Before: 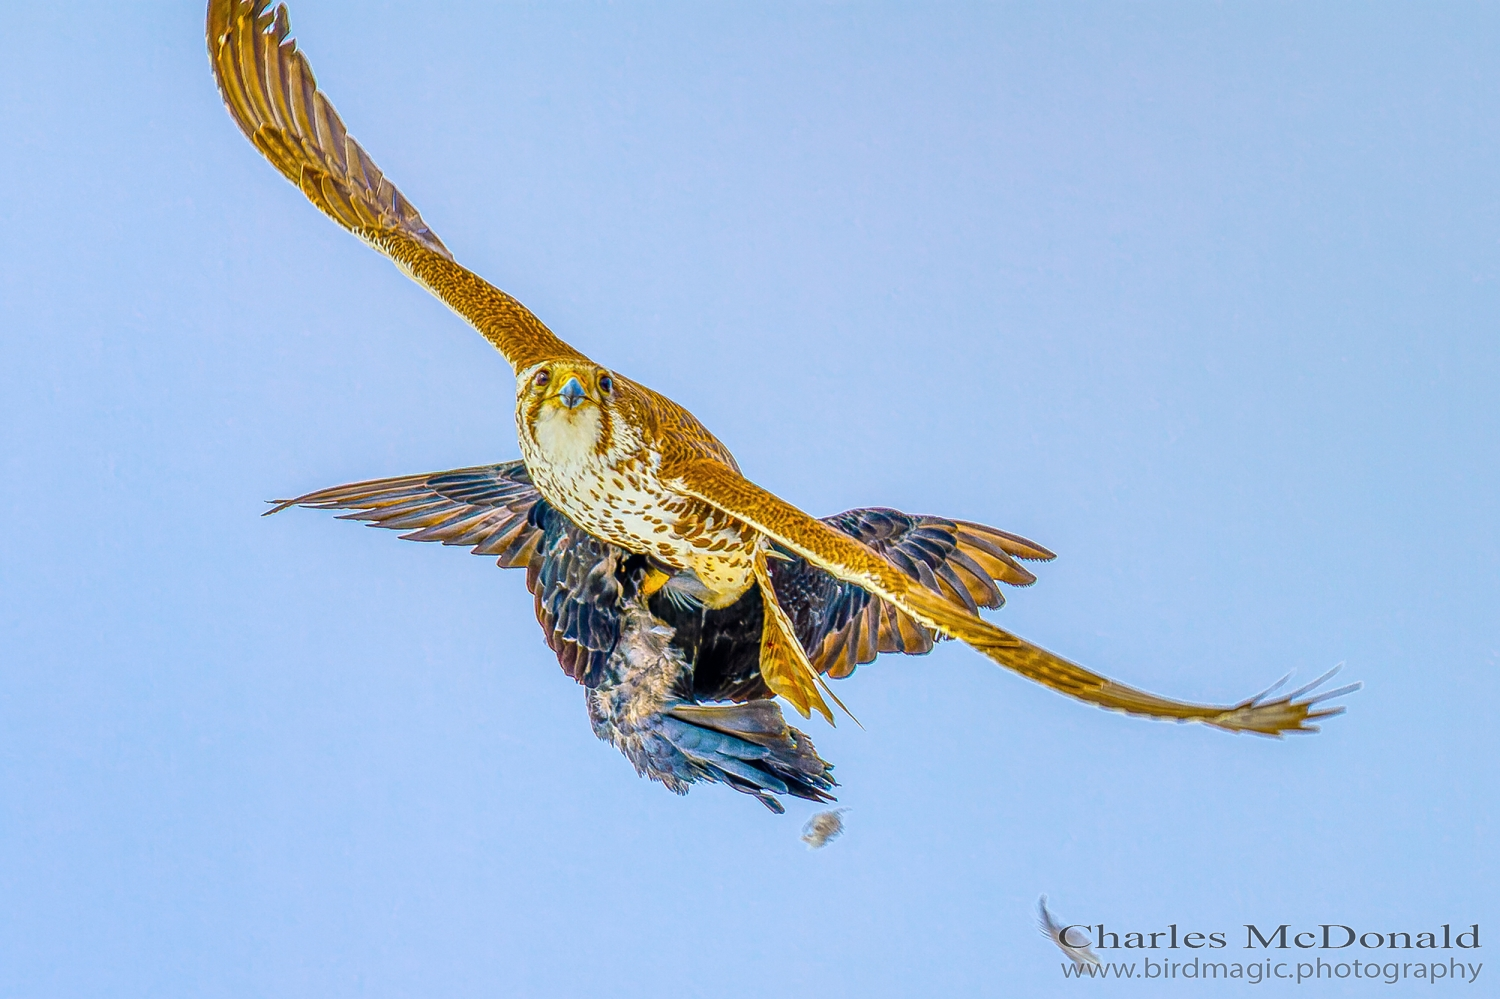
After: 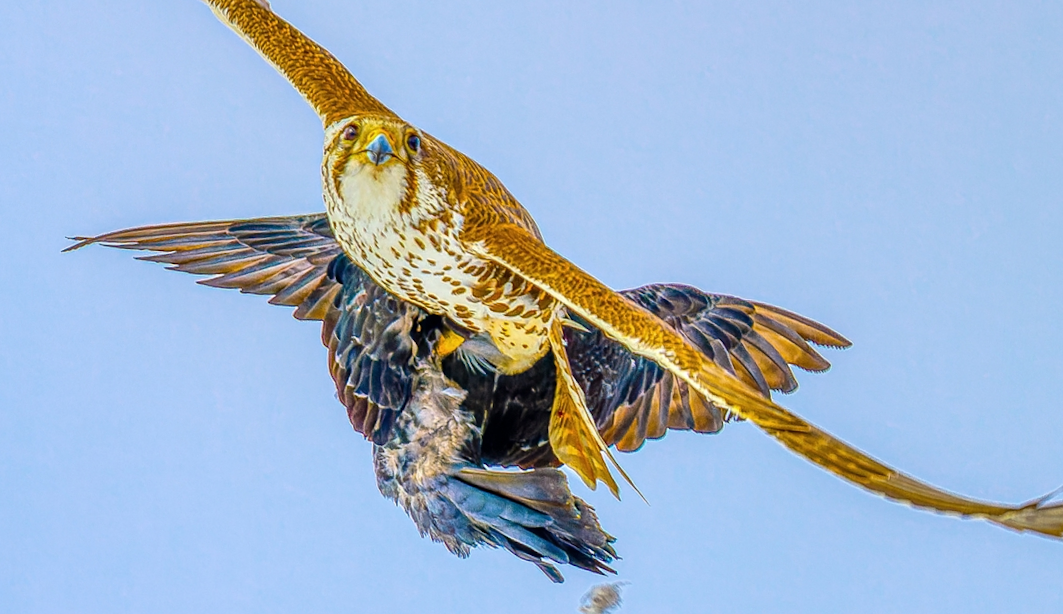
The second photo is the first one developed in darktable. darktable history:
crop and rotate: angle -3.78°, left 9.855%, top 20.698%, right 12.385%, bottom 11.885%
